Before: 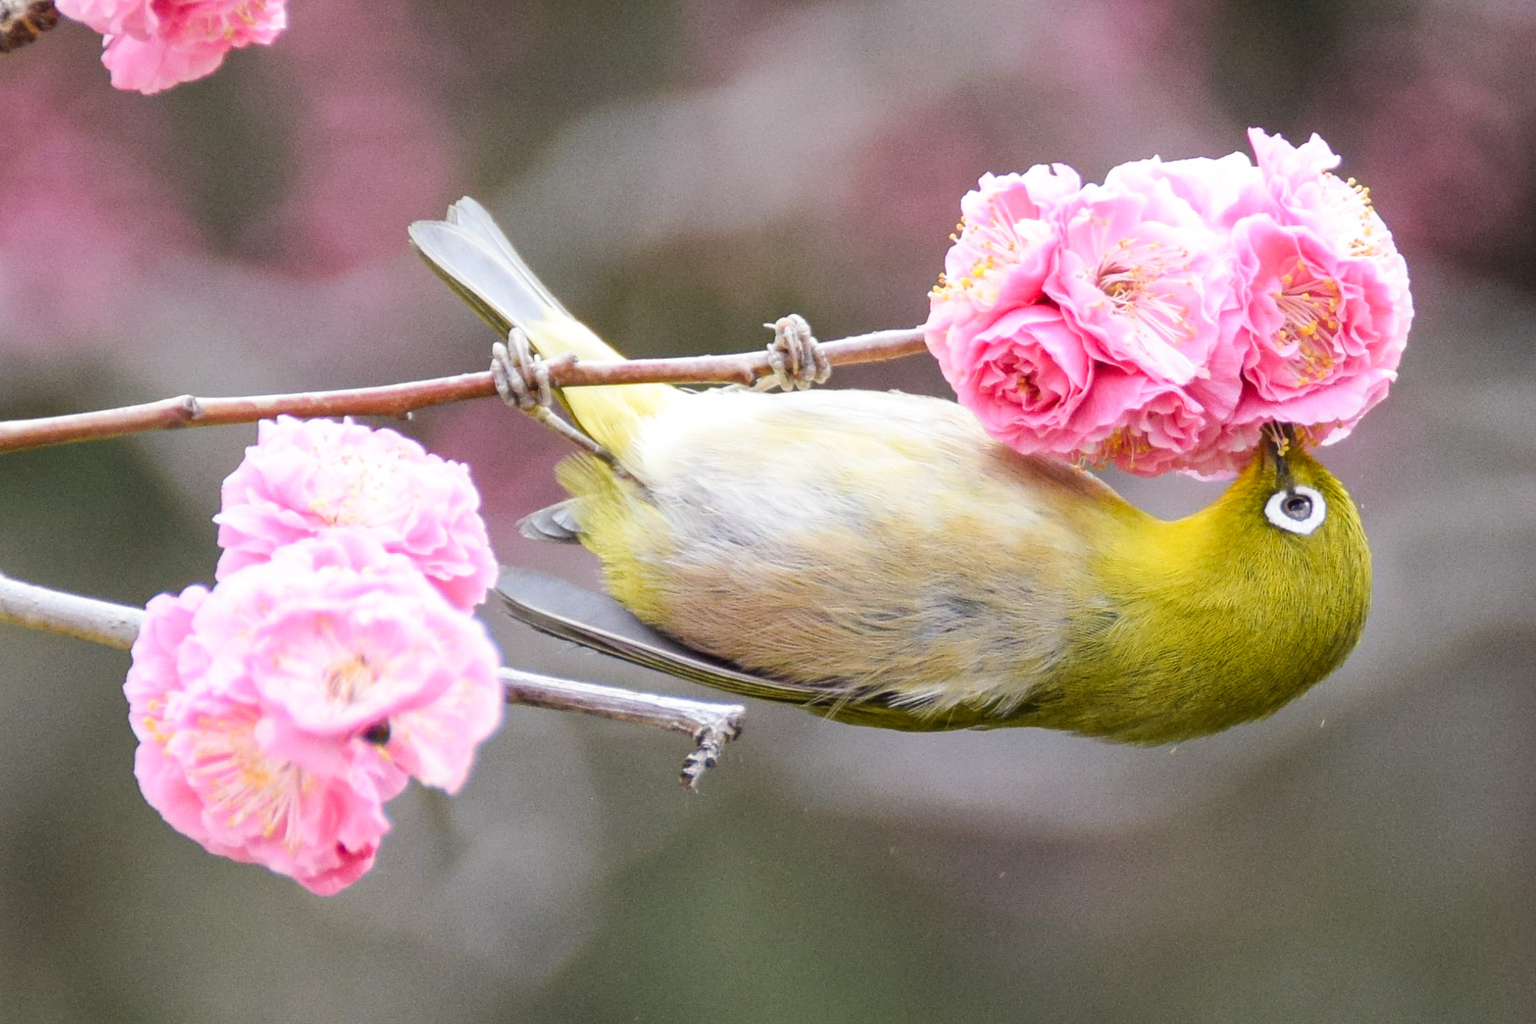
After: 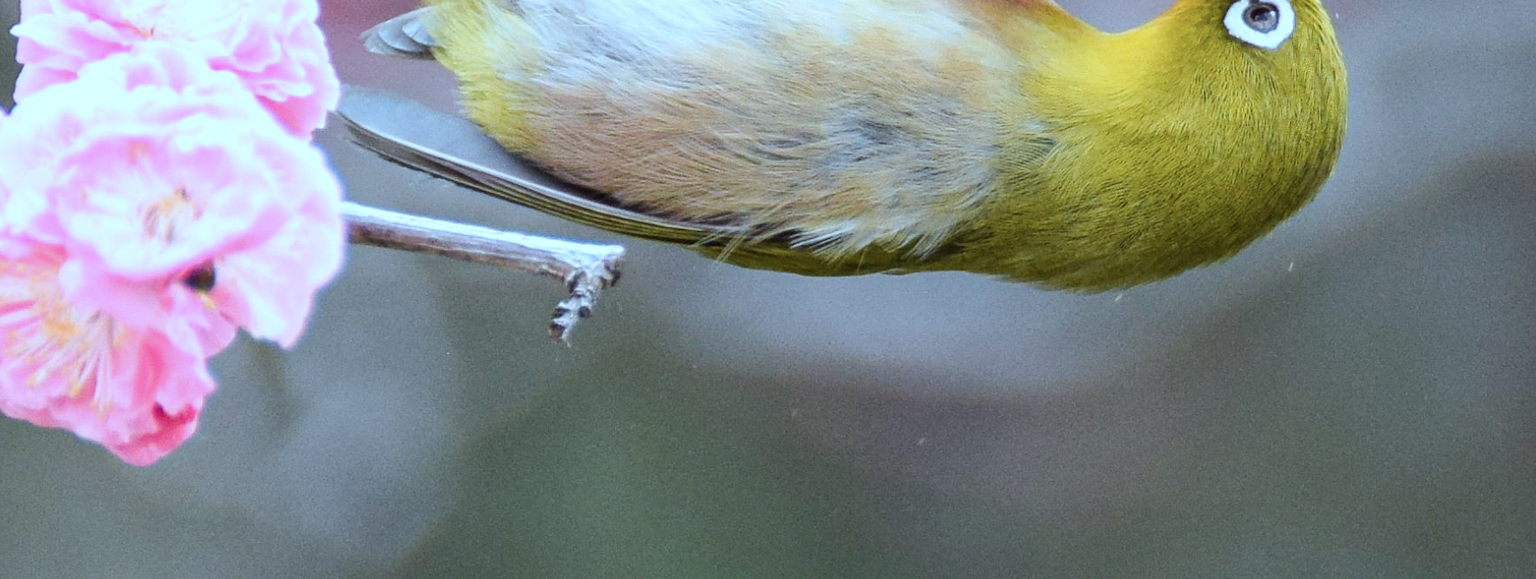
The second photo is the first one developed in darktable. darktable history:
crop and rotate: left 13.27%, top 48.141%, bottom 2.77%
color correction: highlights a* -9.63, highlights b* -21.14
